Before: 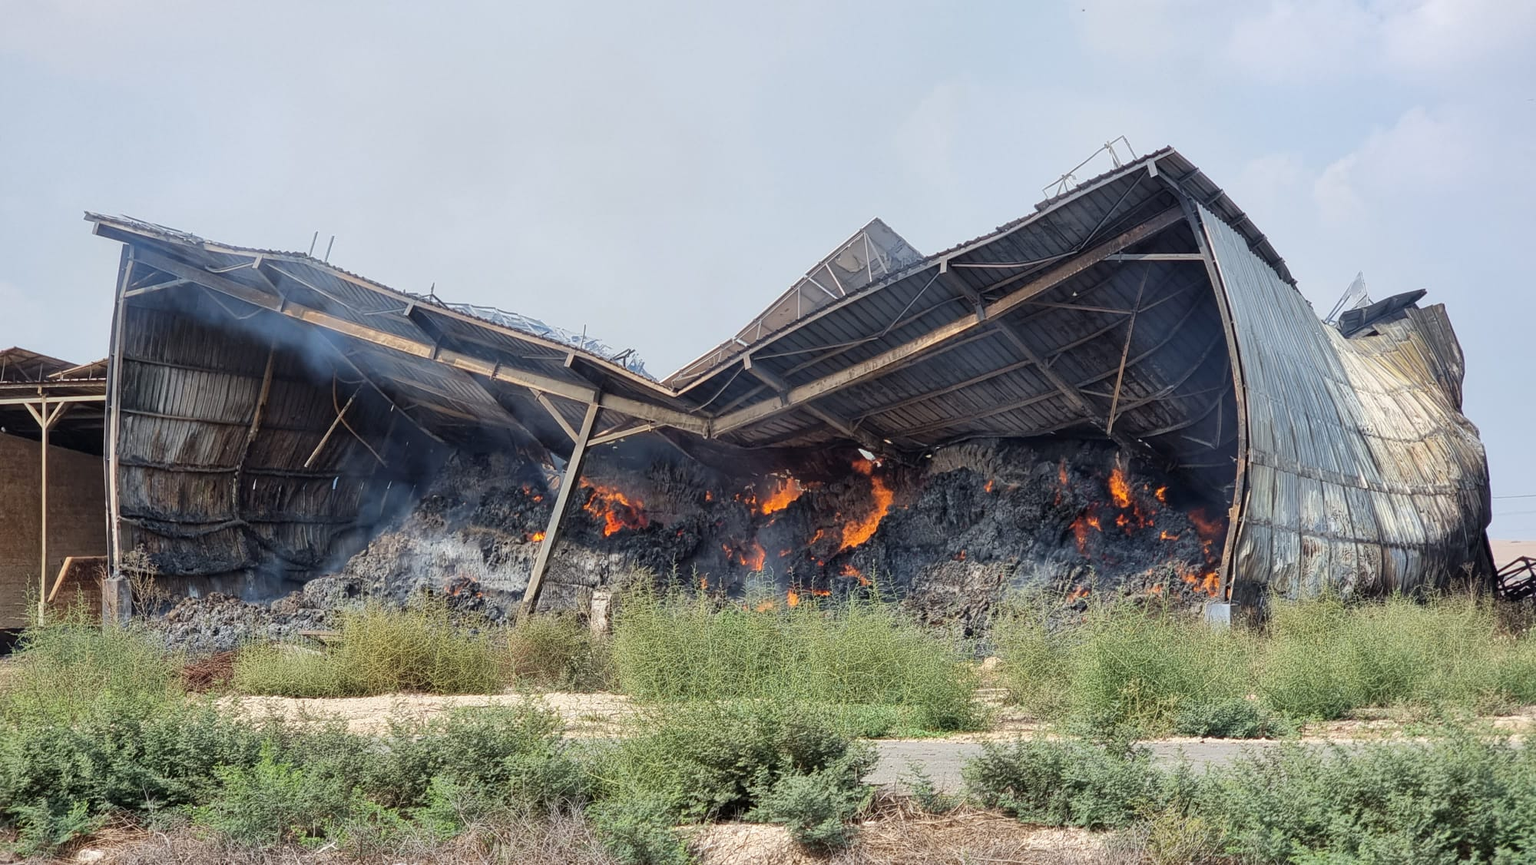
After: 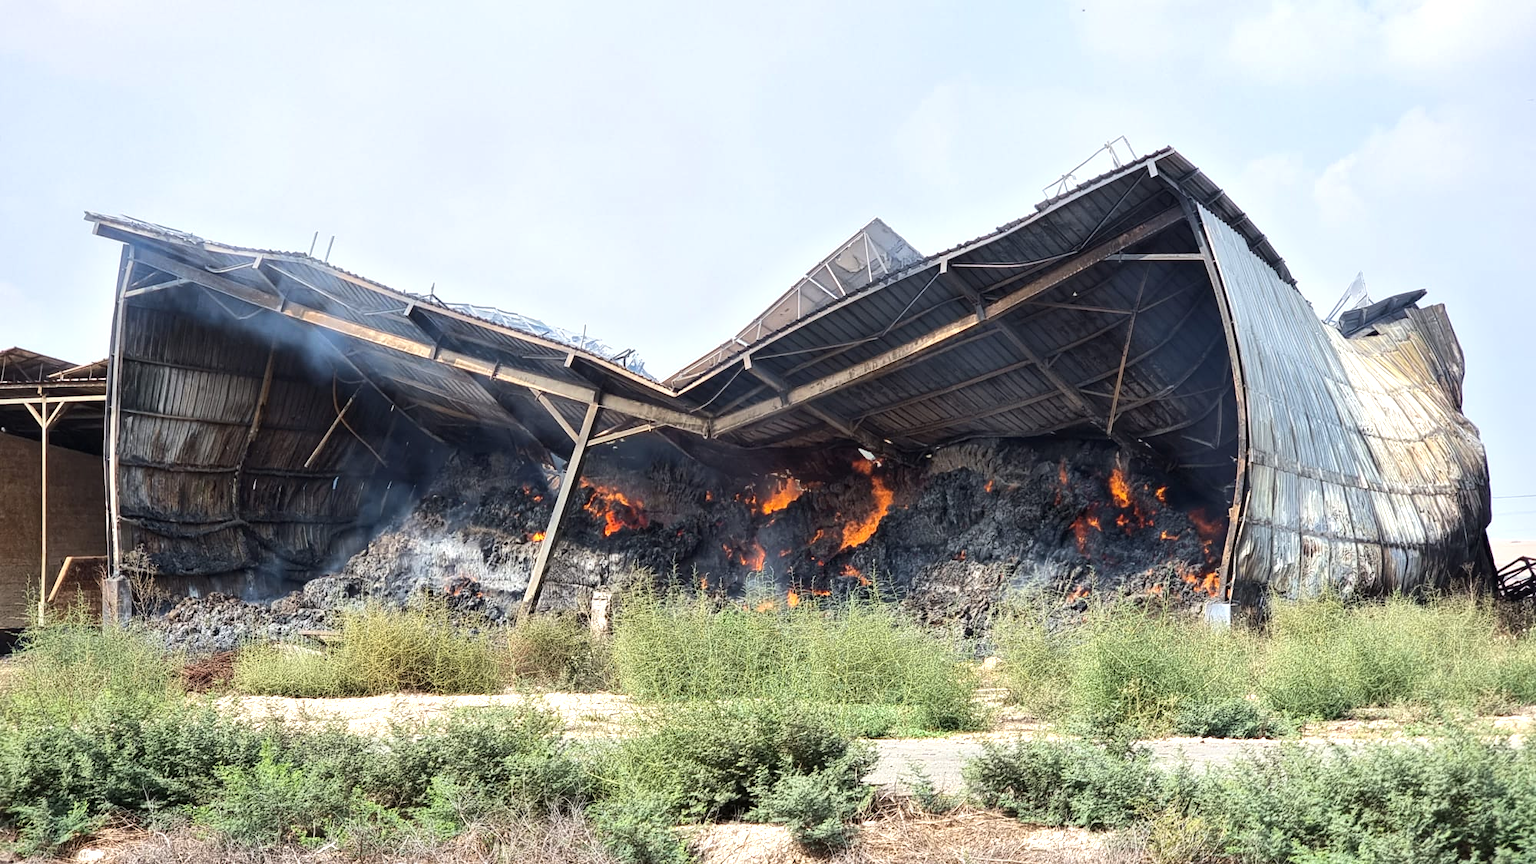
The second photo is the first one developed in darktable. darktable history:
tone equalizer: -8 EV 0.001 EV, -7 EV -0.003 EV, -6 EV 0.005 EV, -5 EV -0.05 EV, -4 EV -0.148 EV, -3 EV -0.147 EV, -2 EV 0.214 EV, -1 EV 0.712 EV, +0 EV 0.479 EV
